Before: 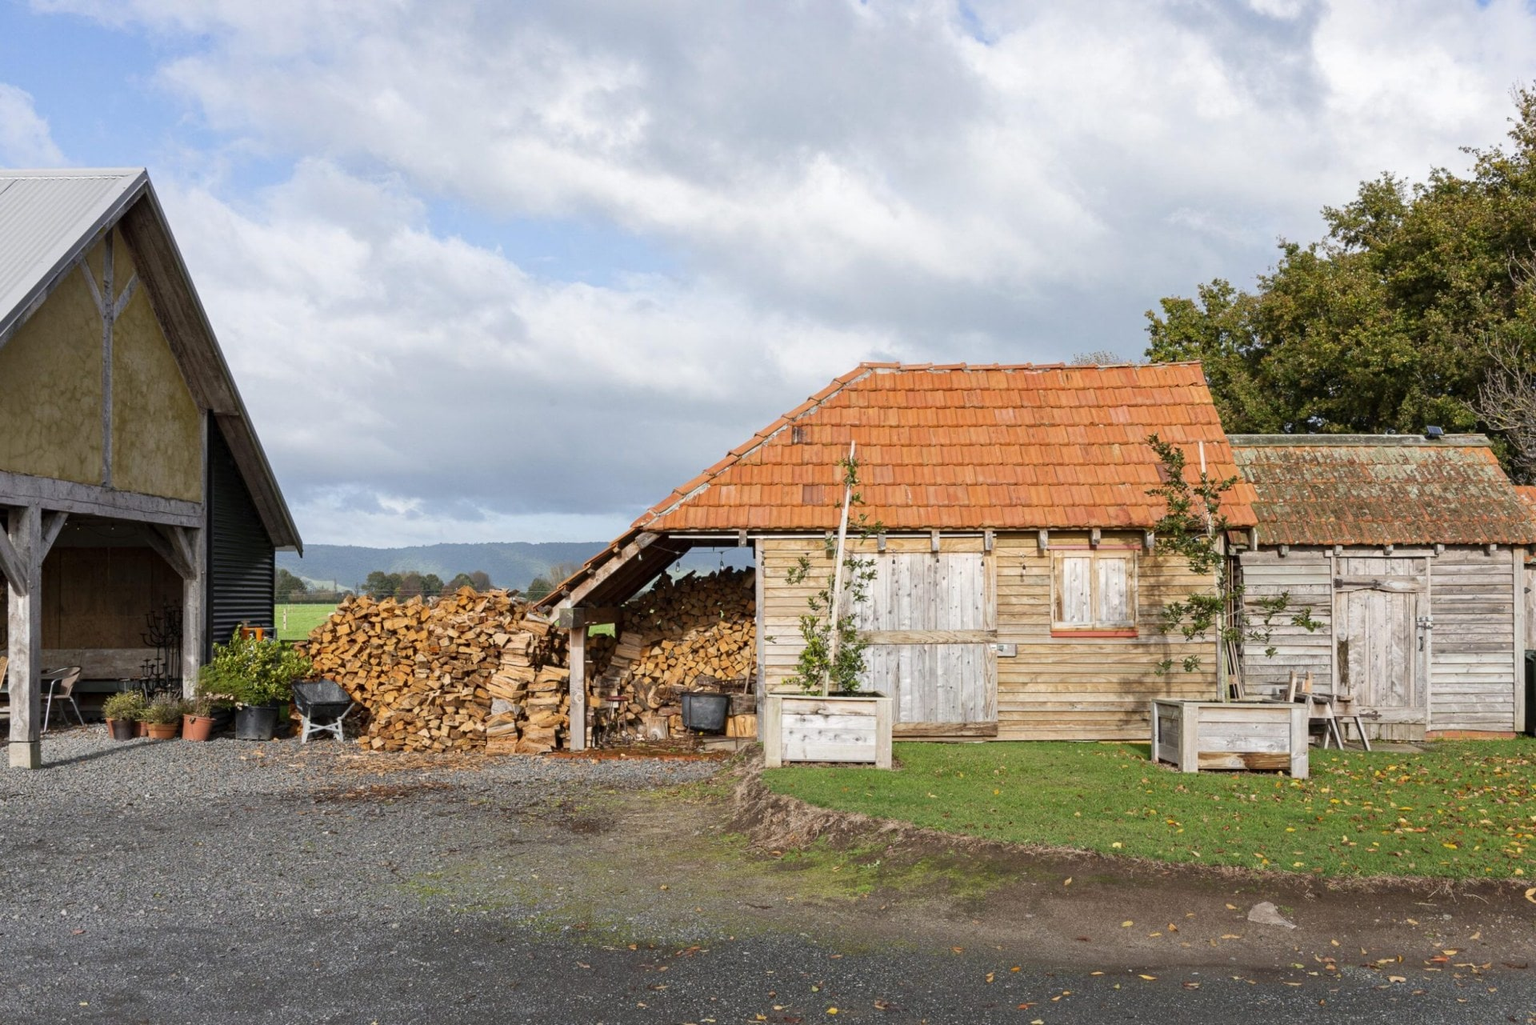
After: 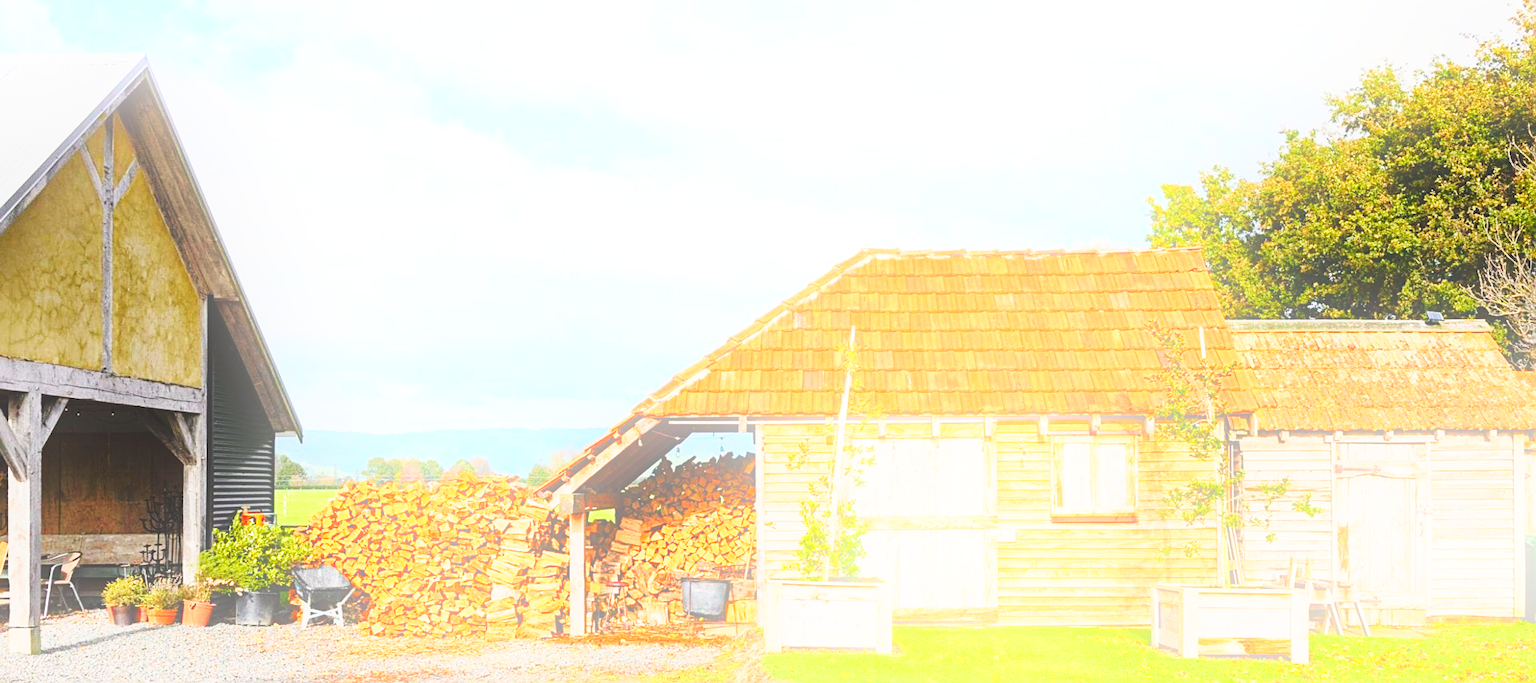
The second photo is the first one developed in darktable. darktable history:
crop: top 11.166%, bottom 22.168%
exposure: black level correction 0, exposure 0.5 EV, compensate highlight preservation false
white balance: emerald 1
tone curve: curves: ch0 [(0, 0.005) (0.103, 0.097) (0.18, 0.22) (0.378, 0.482) (0.504, 0.631) (0.663, 0.801) (0.834, 0.914) (1, 0.971)]; ch1 [(0, 0) (0.172, 0.123) (0.324, 0.253) (0.396, 0.388) (0.478, 0.461) (0.499, 0.498) (0.522, 0.528) (0.604, 0.692) (0.704, 0.818) (1, 1)]; ch2 [(0, 0) (0.411, 0.424) (0.496, 0.5) (0.515, 0.519) (0.555, 0.585) (0.628, 0.703) (1, 1)], color space Lab, independent channels, preserve colors none
graduated density: rotation 5.63°, offset 76.9
sharpen: on, module defaults
bloom: threshold 82.5%, strength 16.25%
base curve: curves: ch0 [(0, 0) (0.028, 0.03) (0.121, 0.232) (0.46, 0.748) (0.859, 0.968) (1, 1)], preserve colors none
